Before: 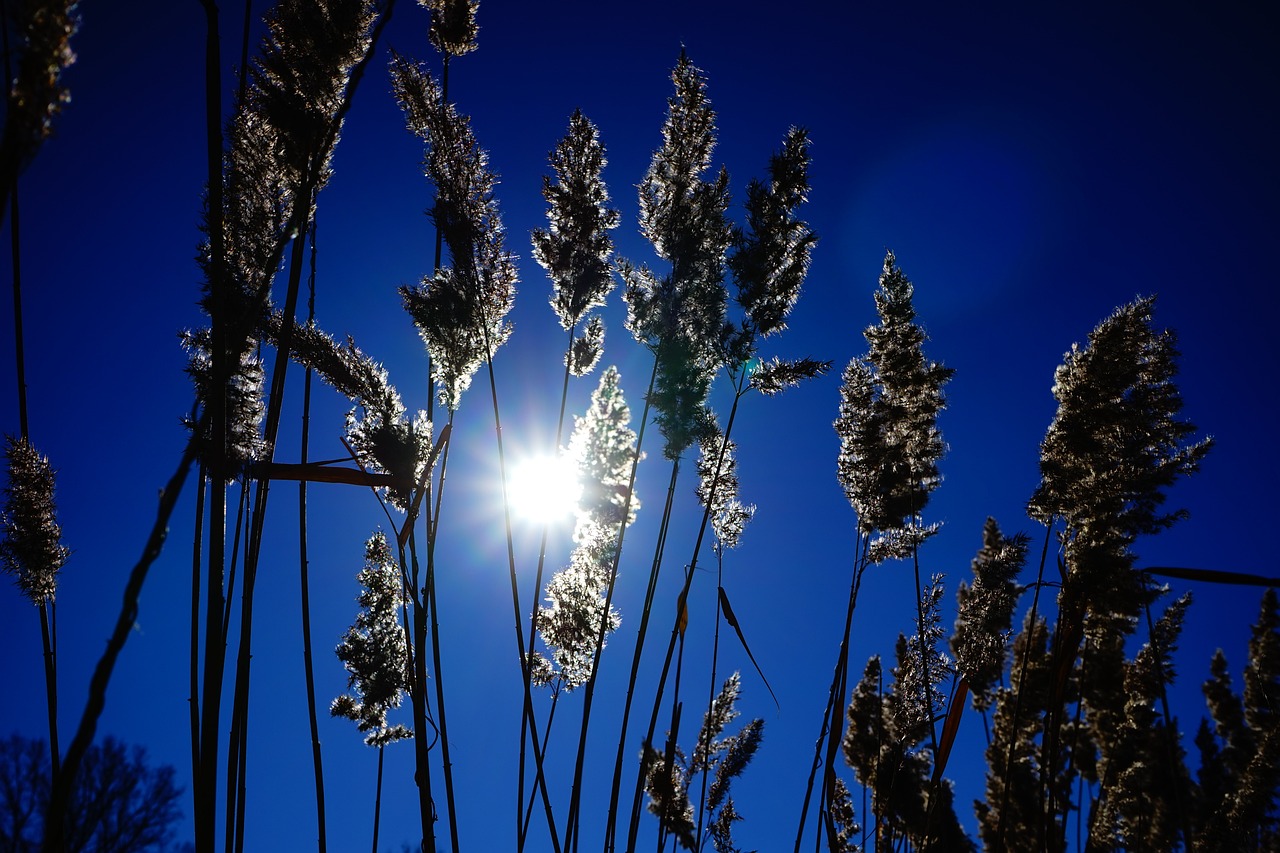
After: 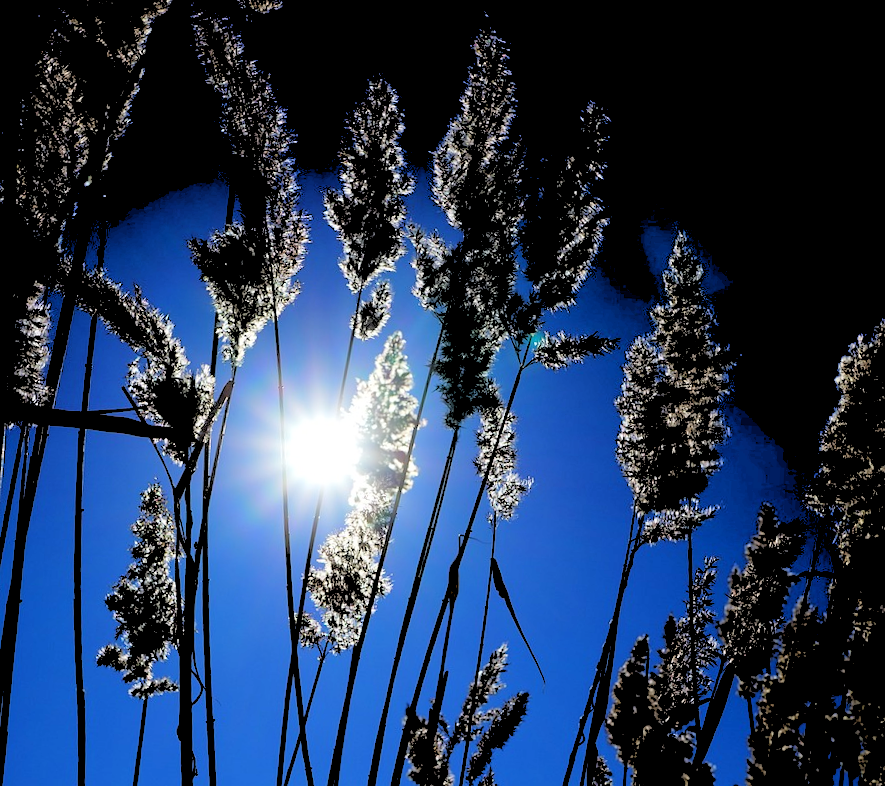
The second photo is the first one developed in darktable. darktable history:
rgb levels: levels [[0.027, 0.429, 0.996], [0, 0.5, 1], [0, 0.5, 1]]
crop and rotate: angle -3.27°, left 14.277%, top 0.028%, right 10.766%, bottom 0.028%
